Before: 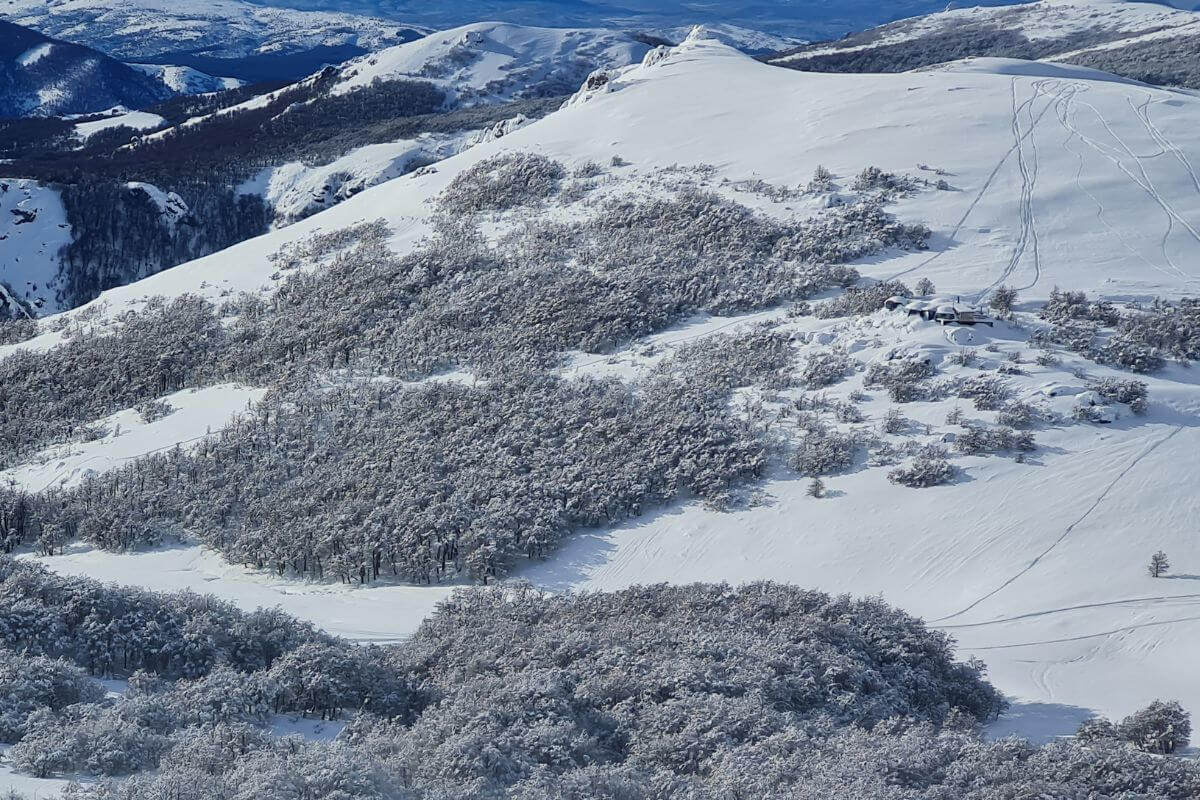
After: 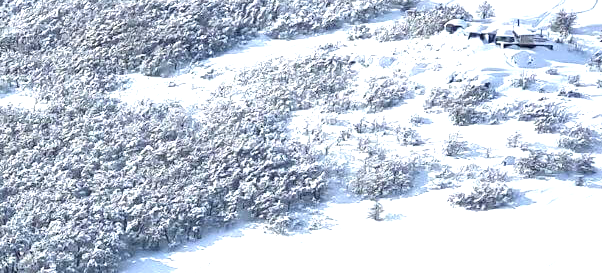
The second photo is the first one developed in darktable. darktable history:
exposure: black level correction 0, exposure 1.464 EV, compensate highlight preservation false
crop: left 36.713%, top 34.656%, right 13.085%, bottom 31.179%
